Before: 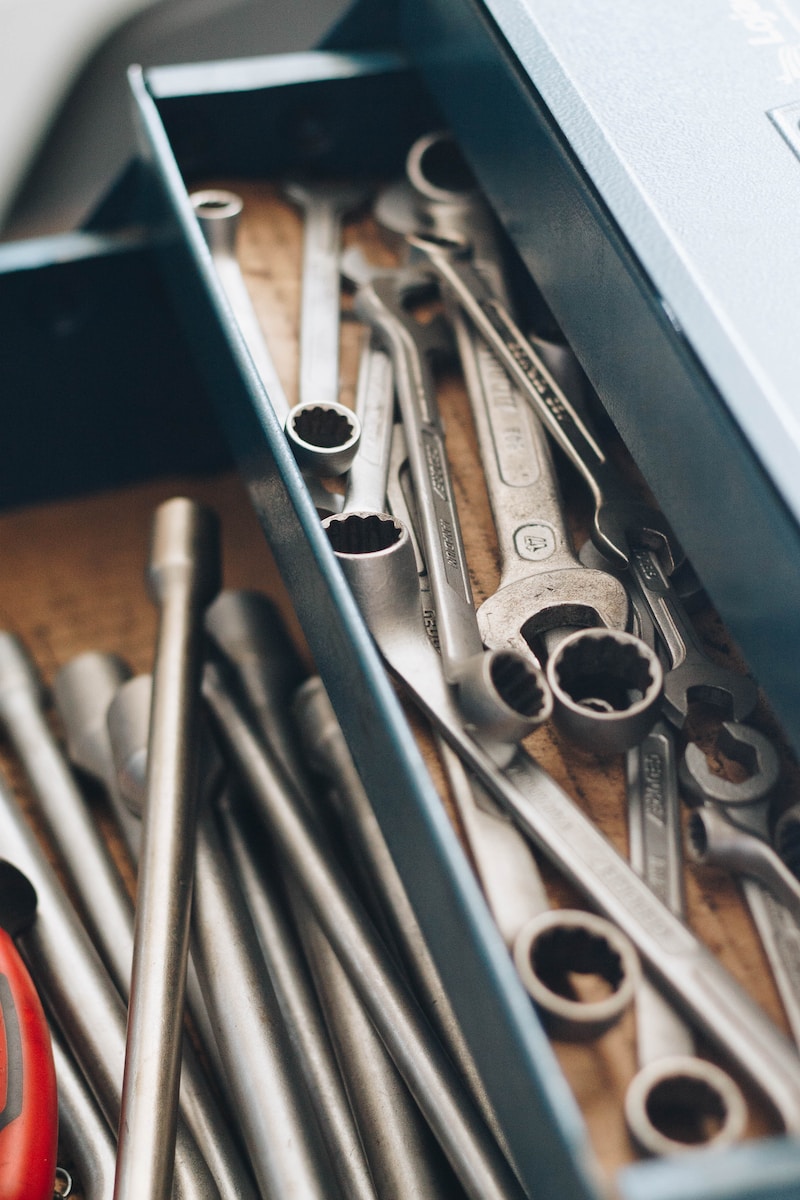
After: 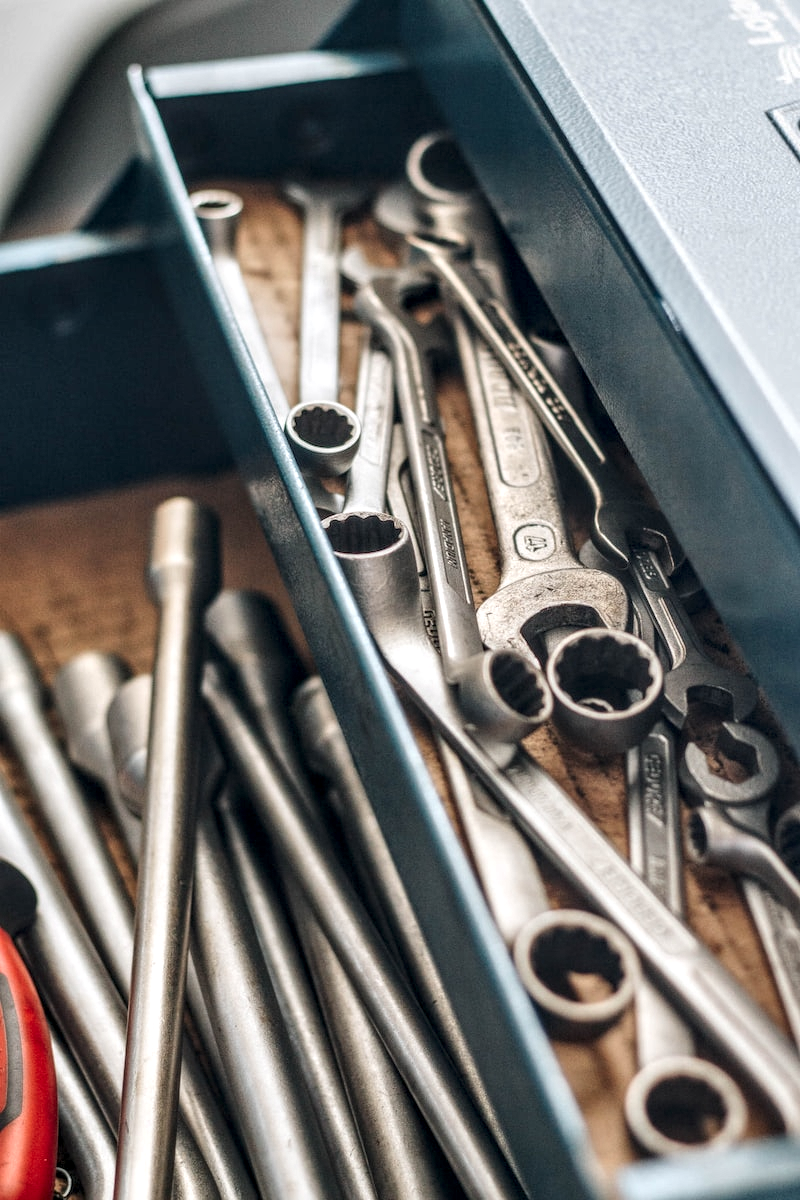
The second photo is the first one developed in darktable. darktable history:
shadows and highlights: low approximation 0.01, soften with gaussian
local contrast: highlights 0%, shadows 0%, detail 182%
